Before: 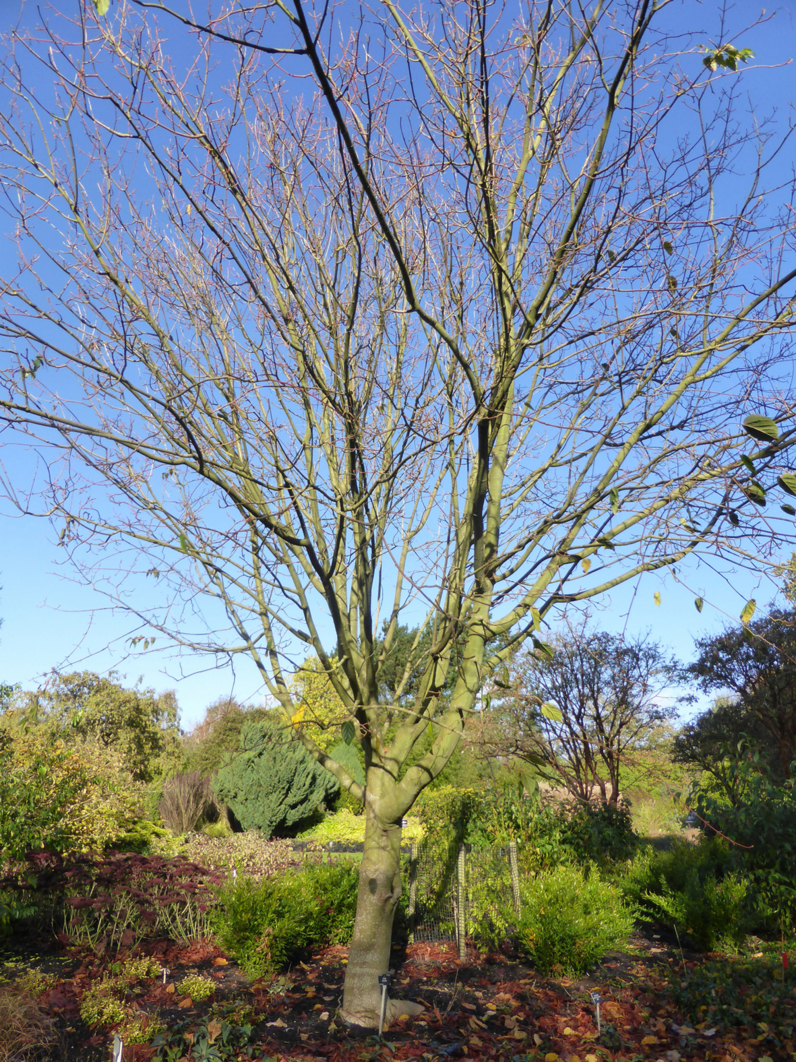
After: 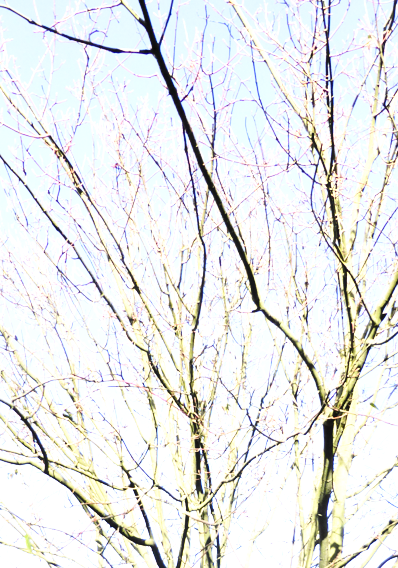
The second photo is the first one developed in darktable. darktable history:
exposure: black level correction 0.001, exposure 1 EV, compensate highlight preservation false
tone equalizer: -8 EV -0.75 EV, -7 EV -0.7 EV, -6 EV -0.6 EV, -5 EV -0.4 EV, -3 EV 0.4 EV, -2 EV 0.6 EV, -1 EV 0.7 EV, +0 EV 0.75 EV, edges refinement/feathering 500, mask exposure compensation -1.57 EV, preserve details no
base curve: curves: ch0 [(0, 0) (0.028, 0.03) (0.121, 0.232) (0.46, 0.748) (0.859, 0.968) (1, 1)], preserve colors none
crop: left 19.556%, right 30.401%, bottom 46.458%
